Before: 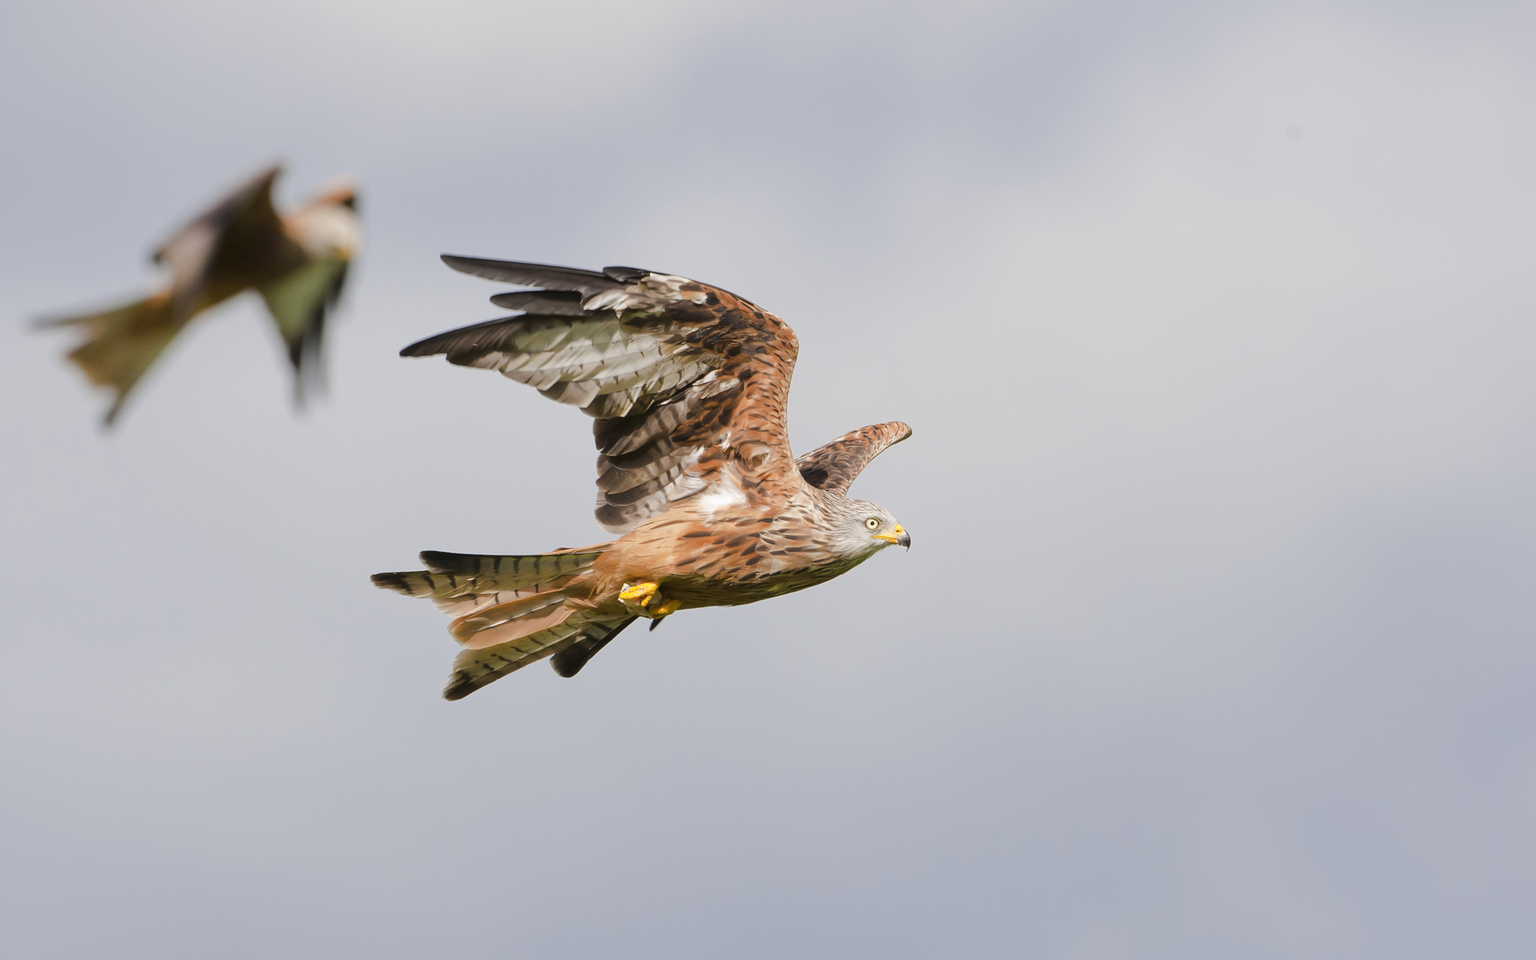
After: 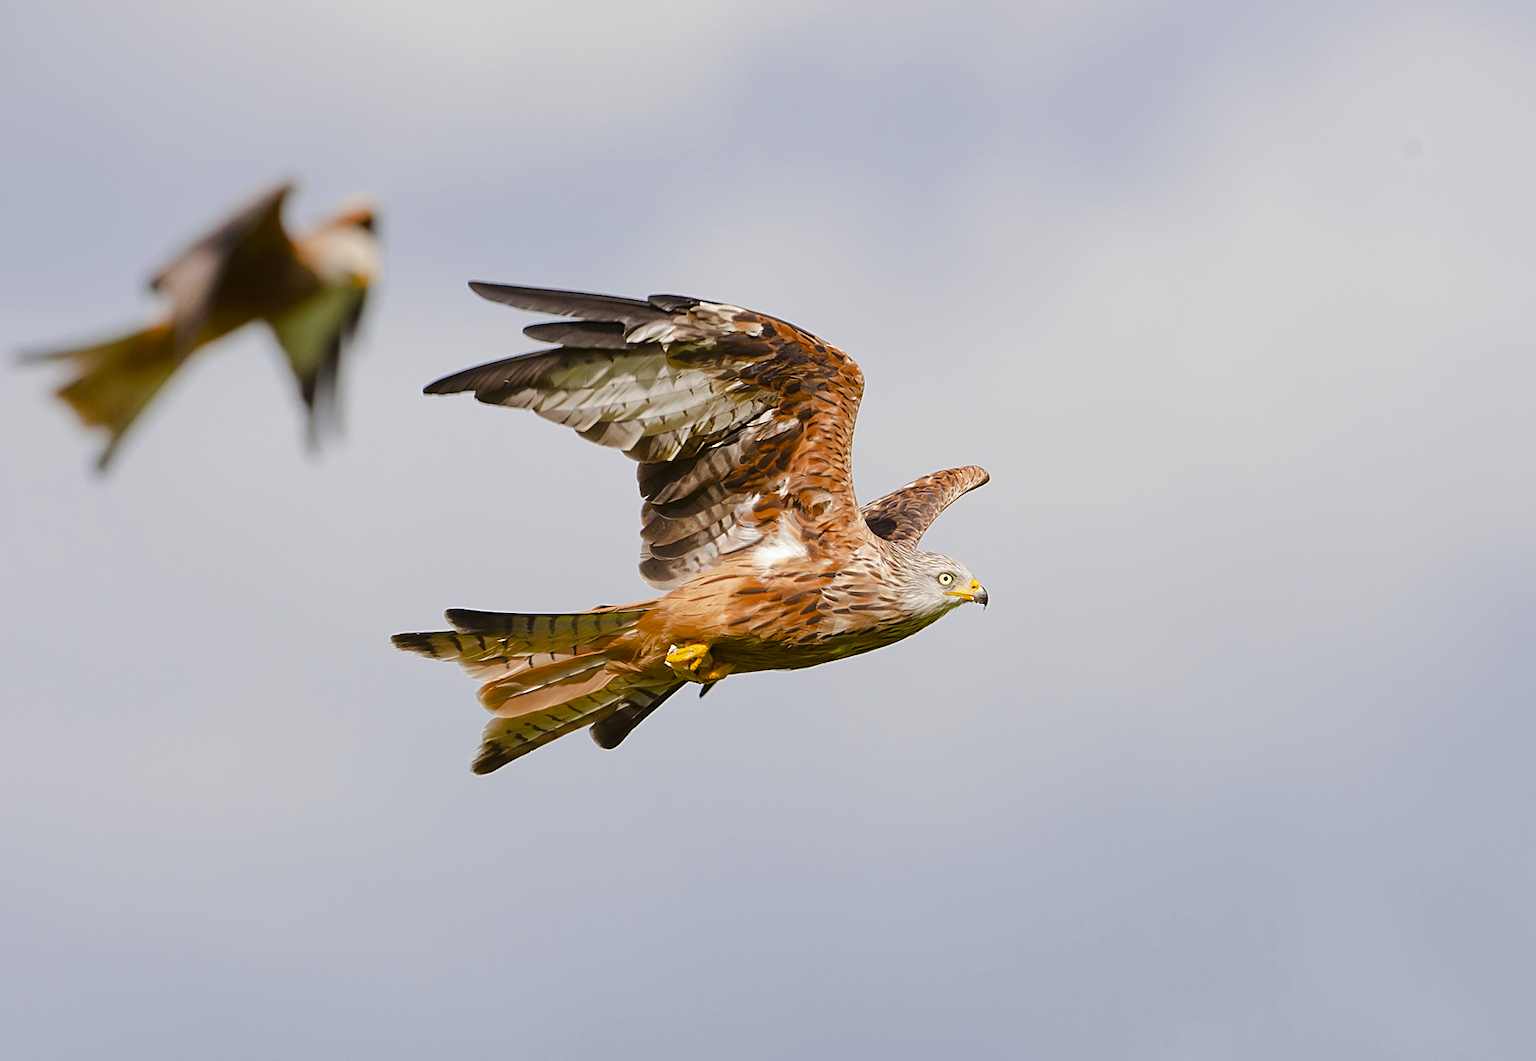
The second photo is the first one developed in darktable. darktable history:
color balance rgb: shadows lift › chroma 2.017%, shadows lift › hue 50.62°, perceptual saturation grading › global saturation 17.858%, global vibrance 16.206%, saturation formula JzAzBz (2021)
sharpen: on, module defaults
crop and rotate: left 1.112%, right 8.385%
